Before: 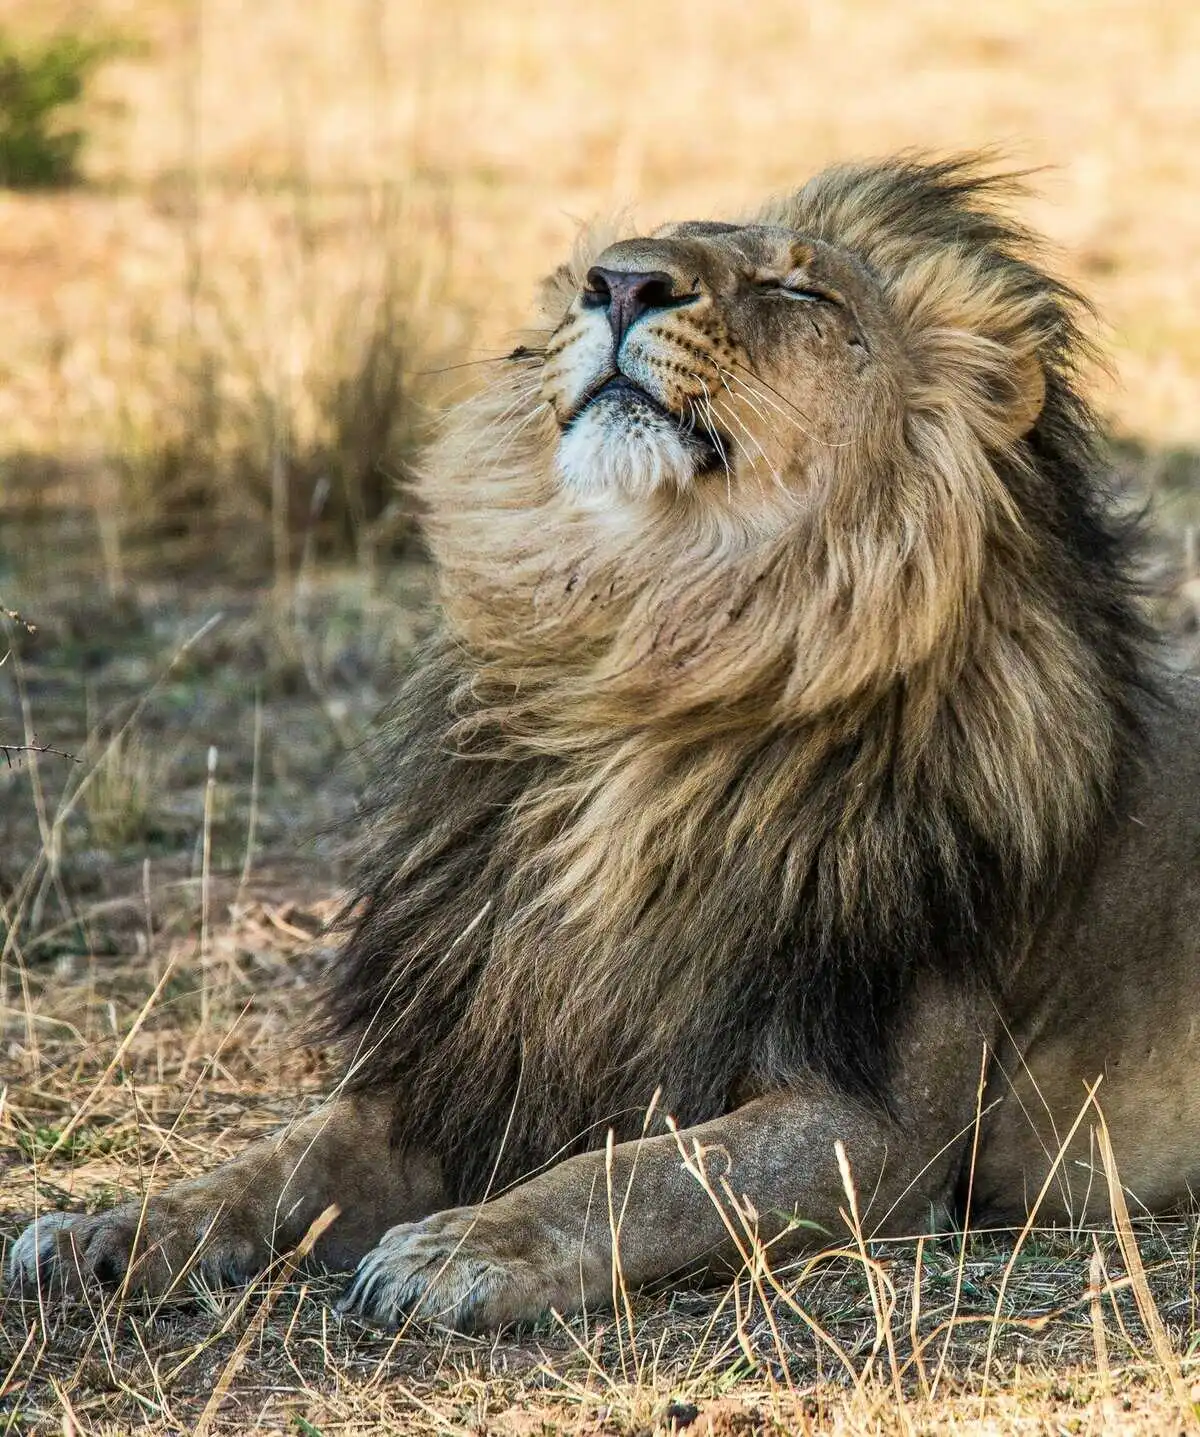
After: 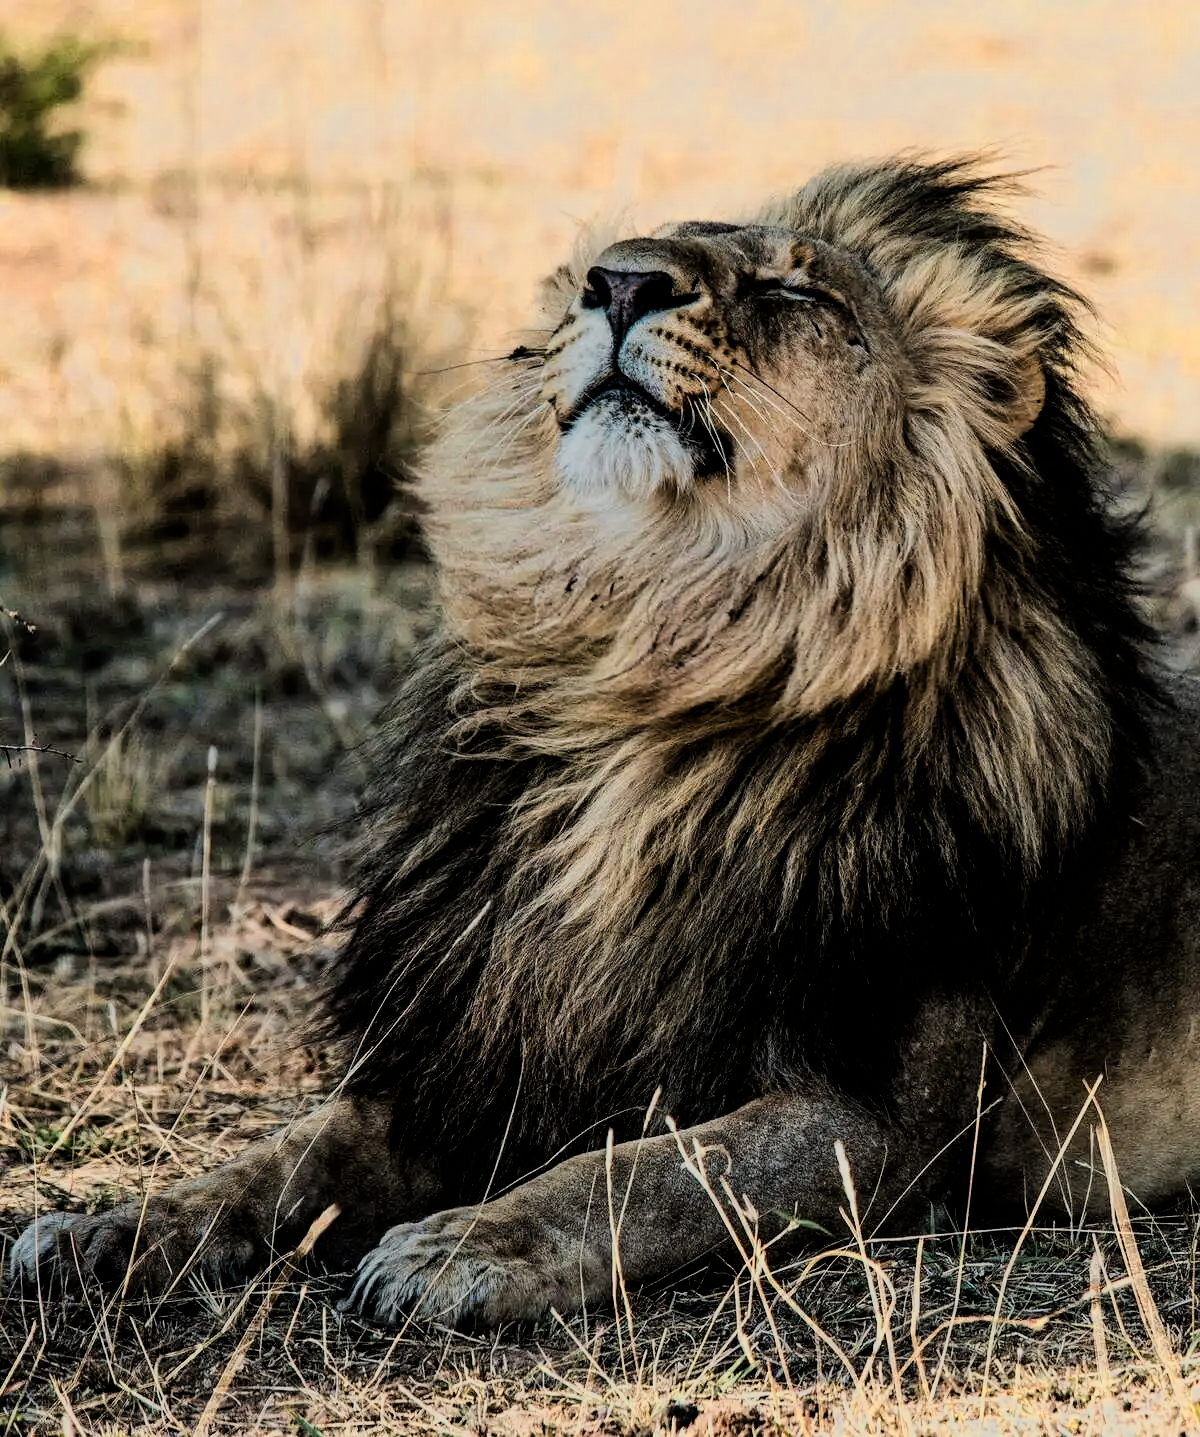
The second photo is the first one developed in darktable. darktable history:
exposure: black level correction 0.009, exposure -0.637 EV, compensate highlight preservation false
color zones: curves: ch0 [(0.018, 0.548) (0.224, 0.64) (0.425, 0.447) (0.675, 0.575) (0.732, 0.579)]; ch1 [(0.066, 0.487) (0.25, 0.5) (0.404, 0.43) (0.75, 0.421) (0.956, 0.421)]; ch2 [(0.044, 0.561) (0.215, 0.465) (0.399, 0.544) (0.465, 0.548) (0.614, 0.447) (0.724, 0.43) (0.882, 0.623) (0.956, 0.632)]
filmic rgb: black relative exposure -5 EV, hardness 2.88, contrast 1.4, highlights saturation mix -30%
